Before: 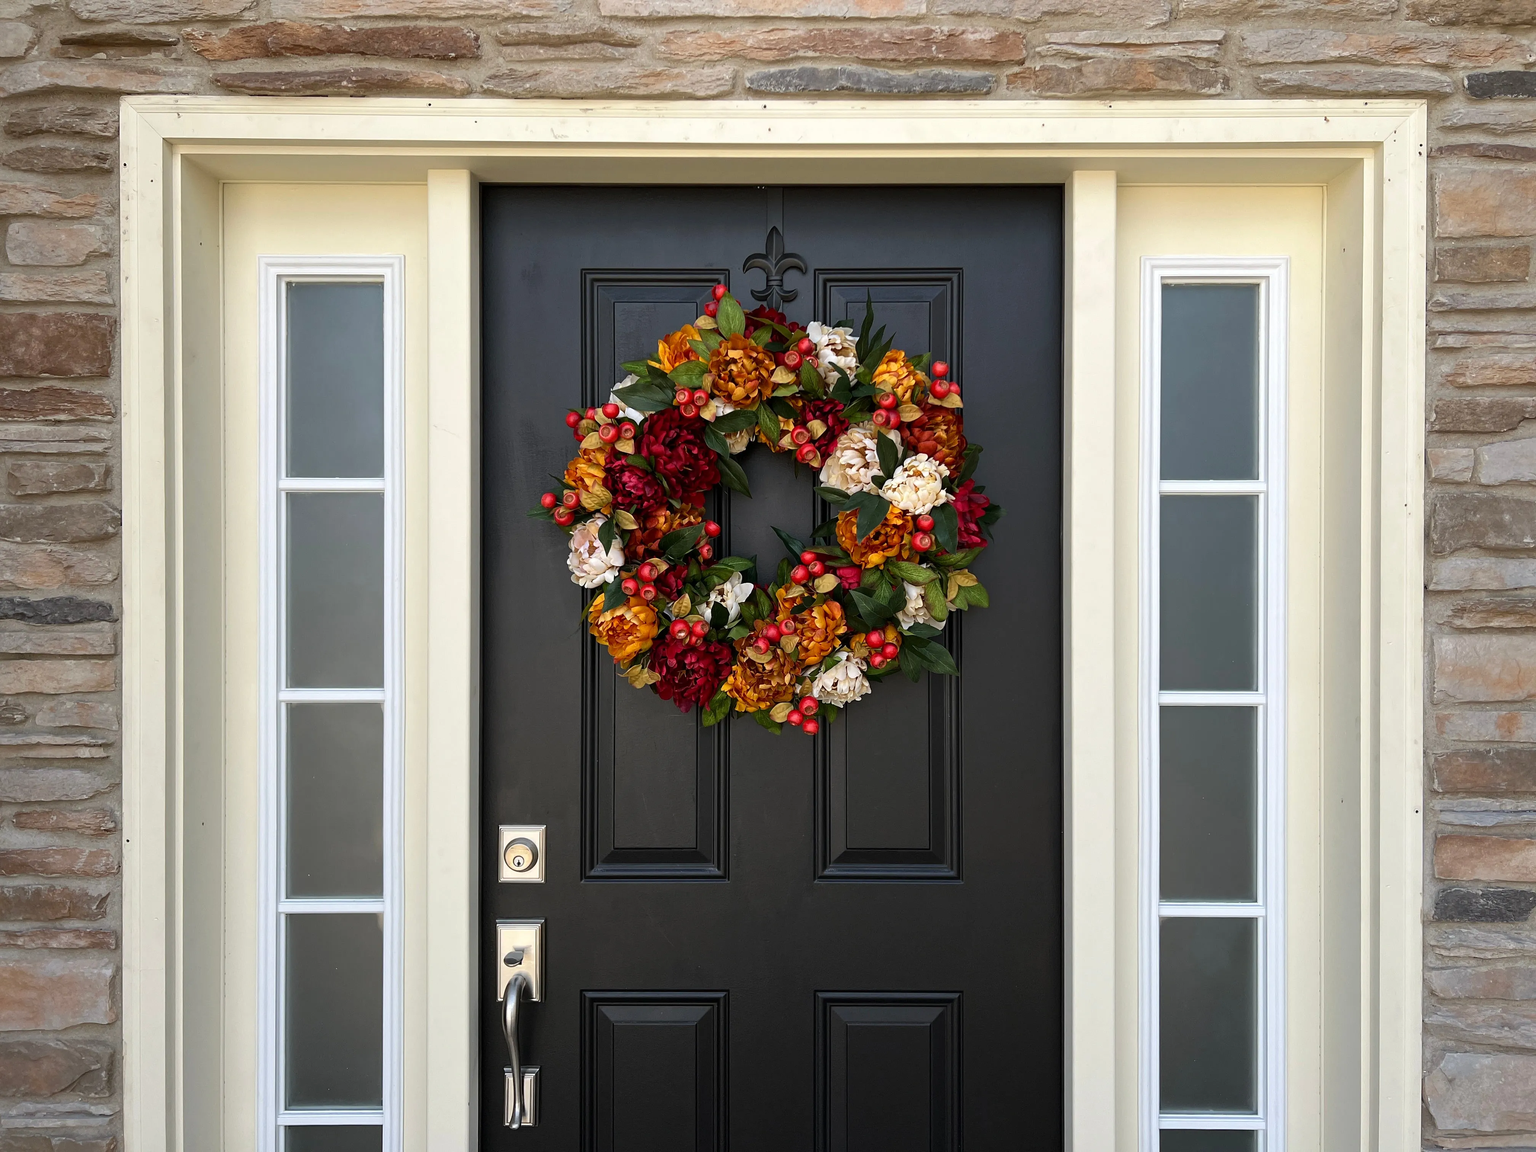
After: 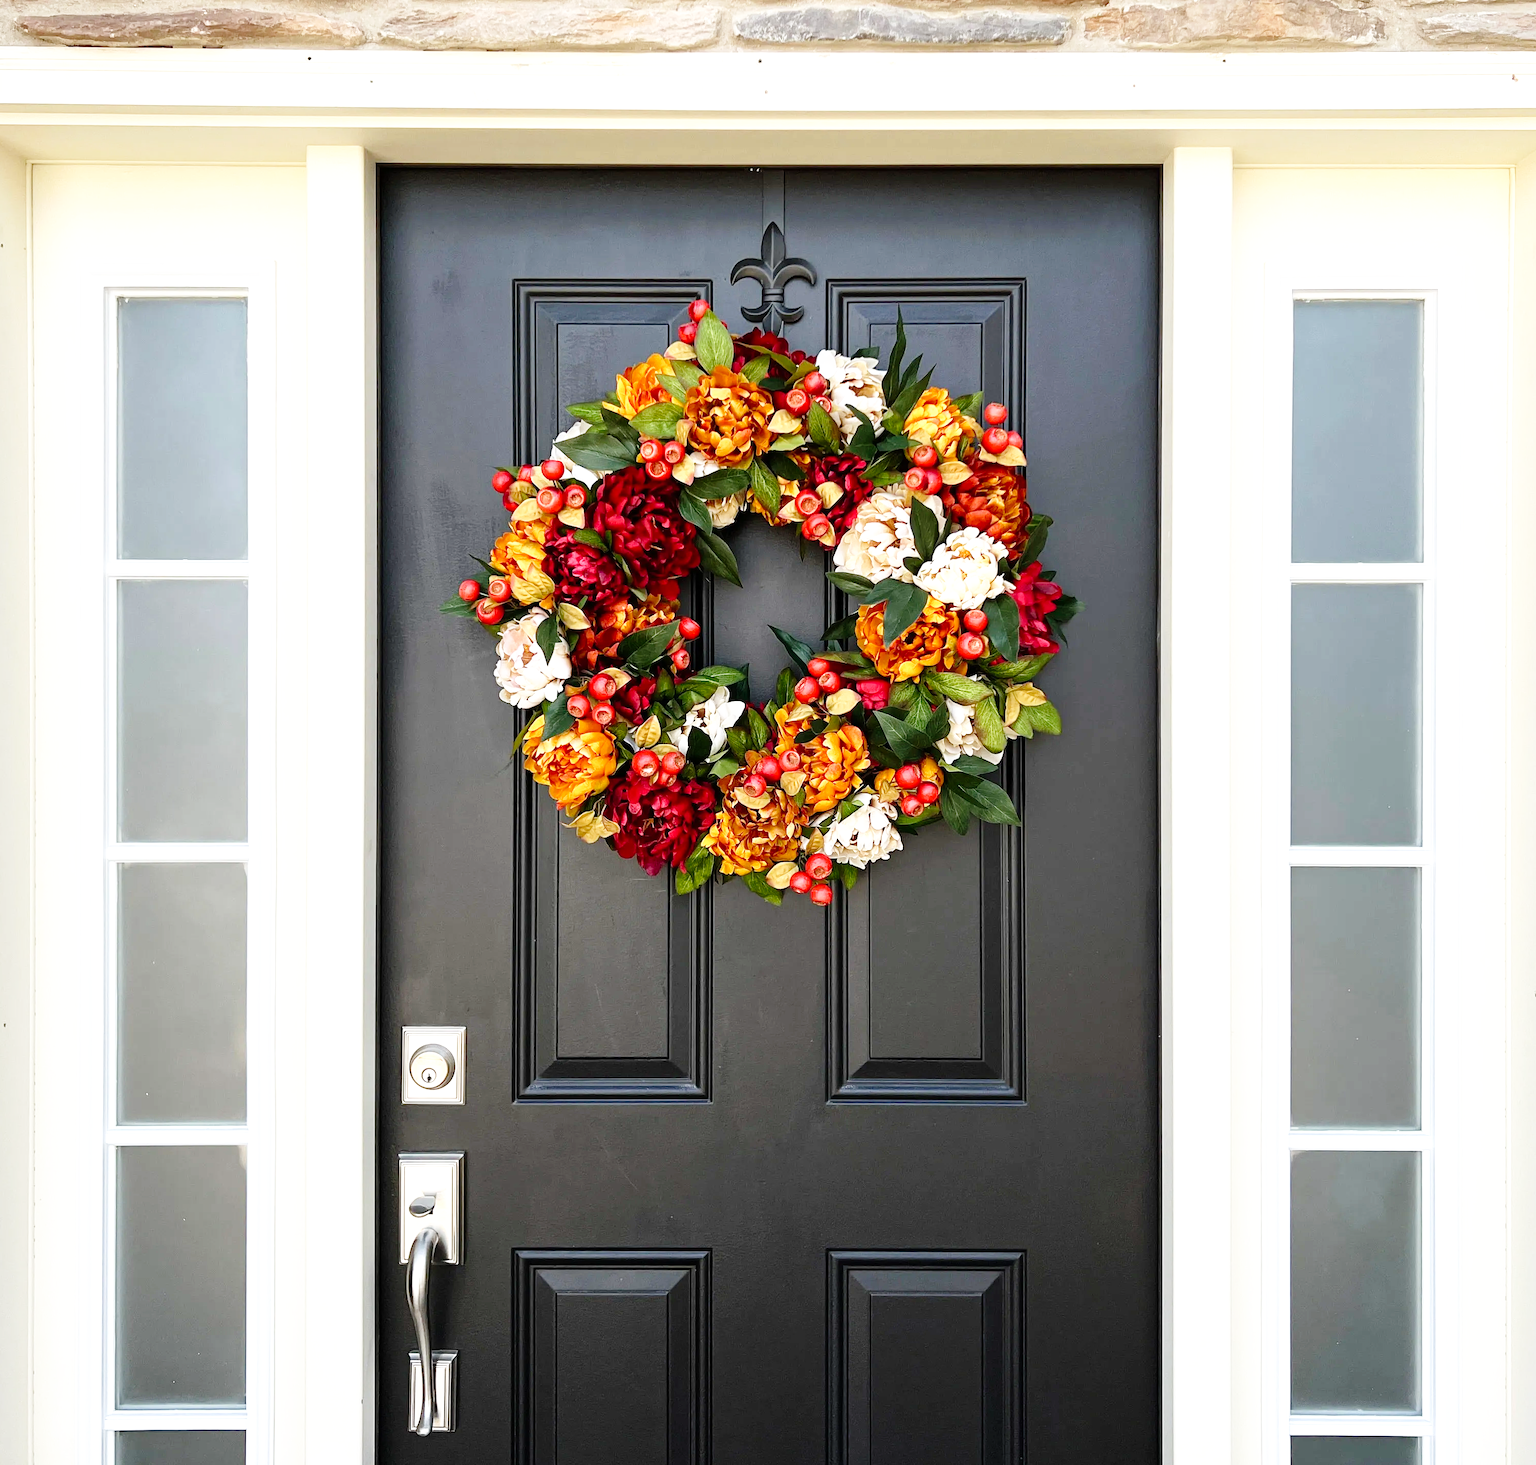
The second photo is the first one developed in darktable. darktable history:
exposure: exposure 0.606 EV, compensate highlight preservation false
crop and rotate: left 13.008%, top 5.349%, right 12.573%
base curve: curves: ch0 [(0, 0) (0.008, 0.007) (0.022, 0.029) (0.048, 0.089) (0.092, 0.197) (0.191, 0.399) (0.275, 0.534) (0.357, 0.65) (0.477, 0.78) (0.542, 0.833) (0.799, 0.973) (1, 1)], preserve colors none
